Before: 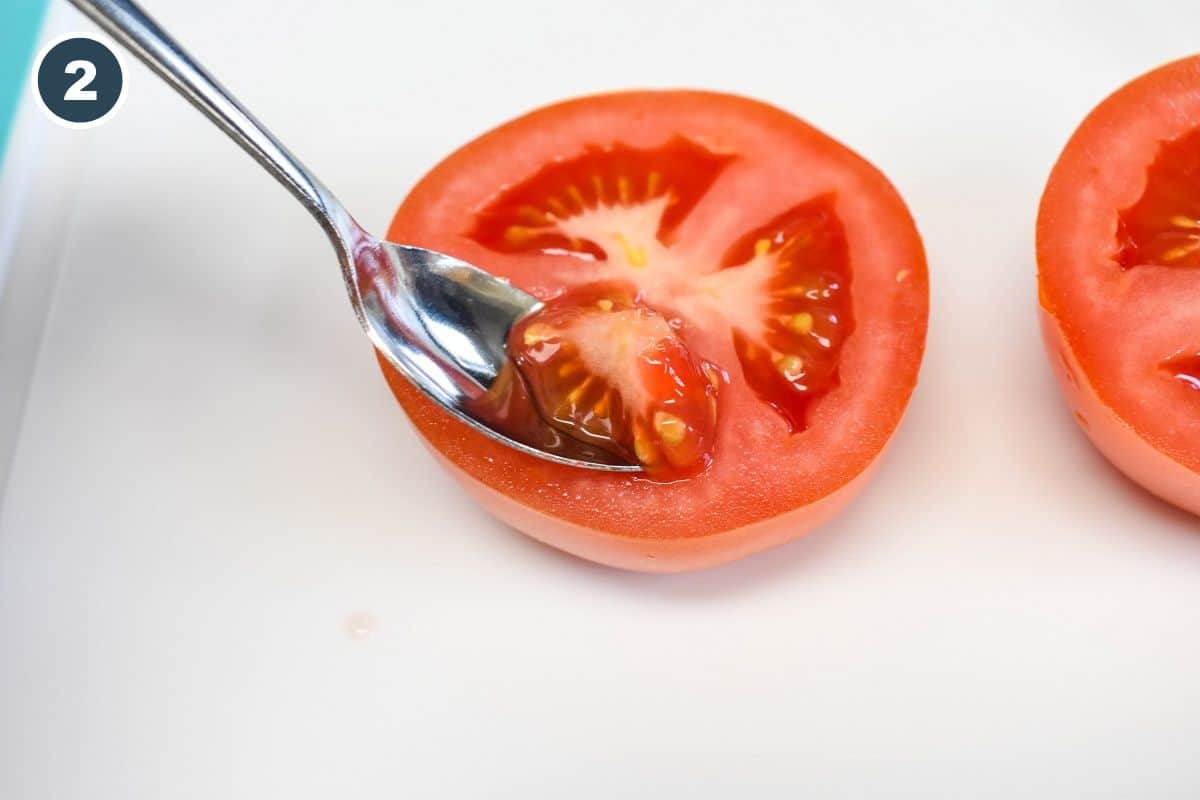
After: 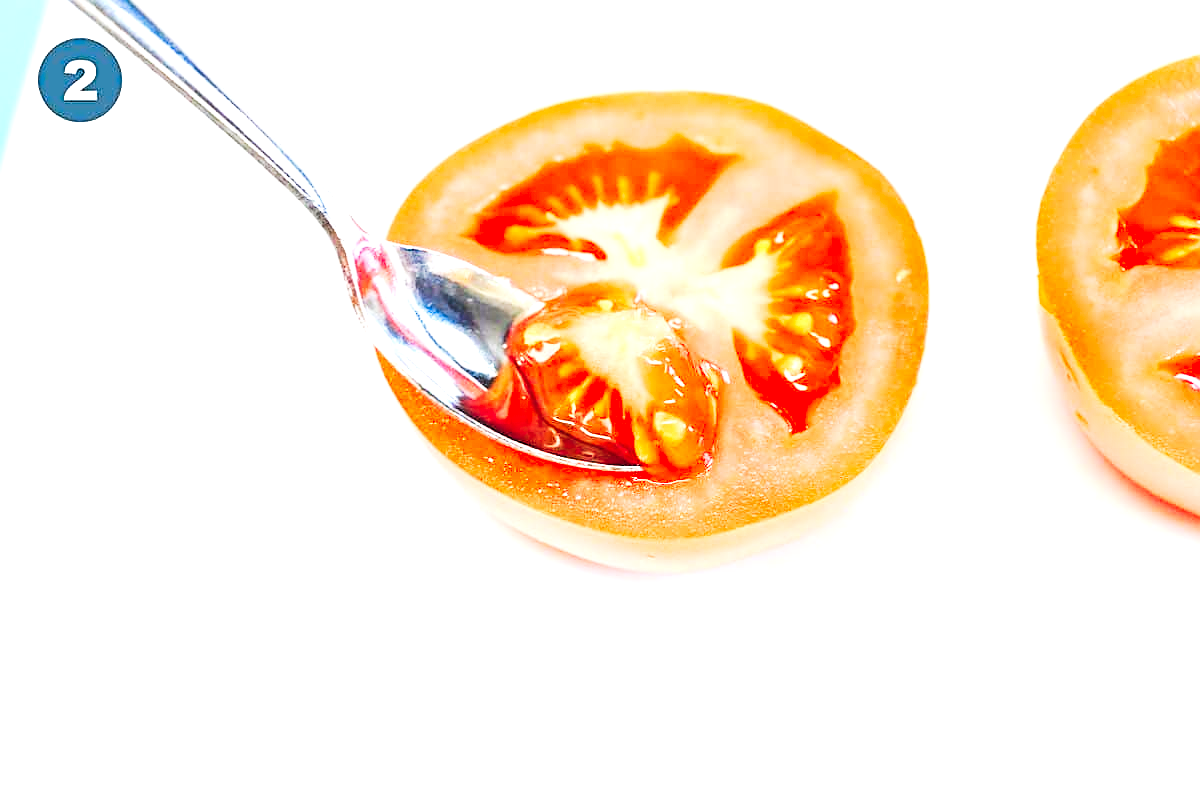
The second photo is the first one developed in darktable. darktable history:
levels: levels [0.036, 0.364, 0.827]
tone curve: curves: ch0 [(0, 0.026) (0.146, 0.158) (0.272, 0.34) (0.453, 0.627) (0.687, 0.829) (1, 1)], preserve colors none
sharpen: on, module defaults
